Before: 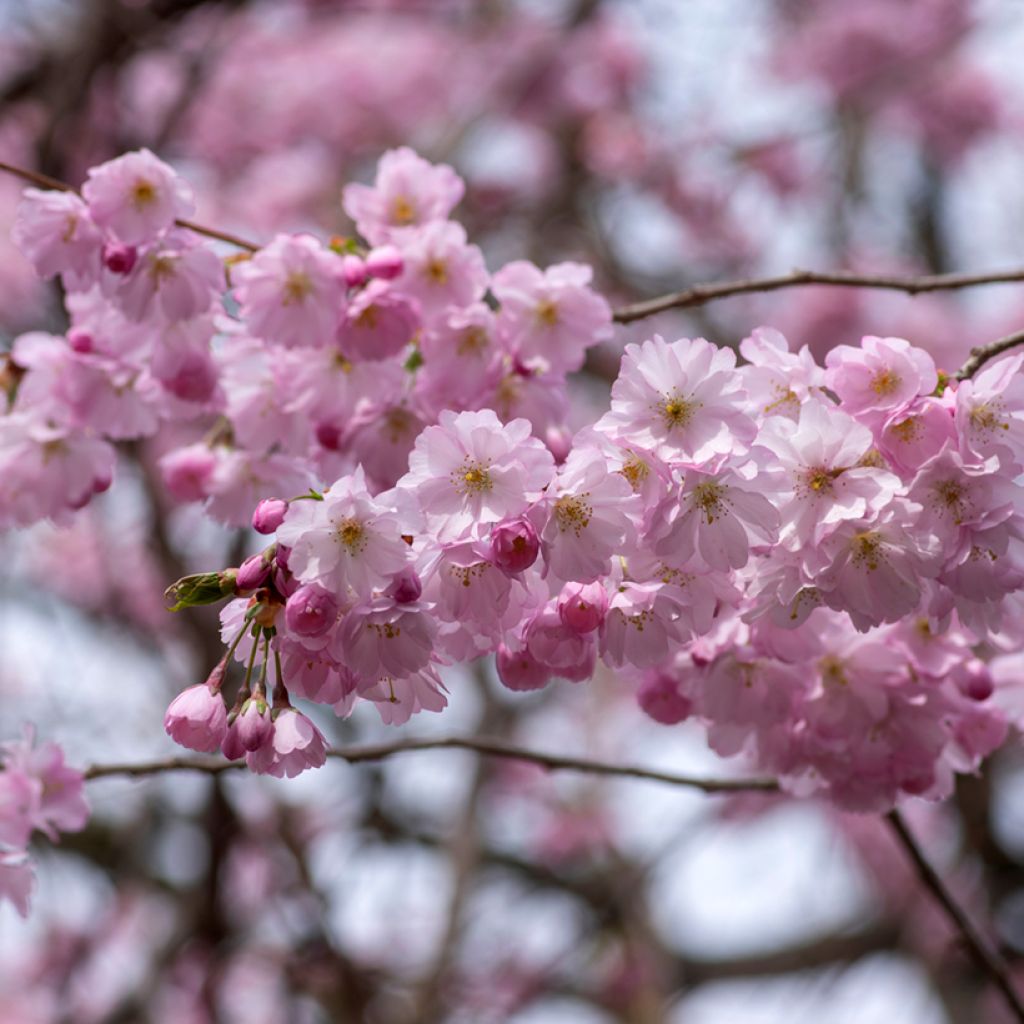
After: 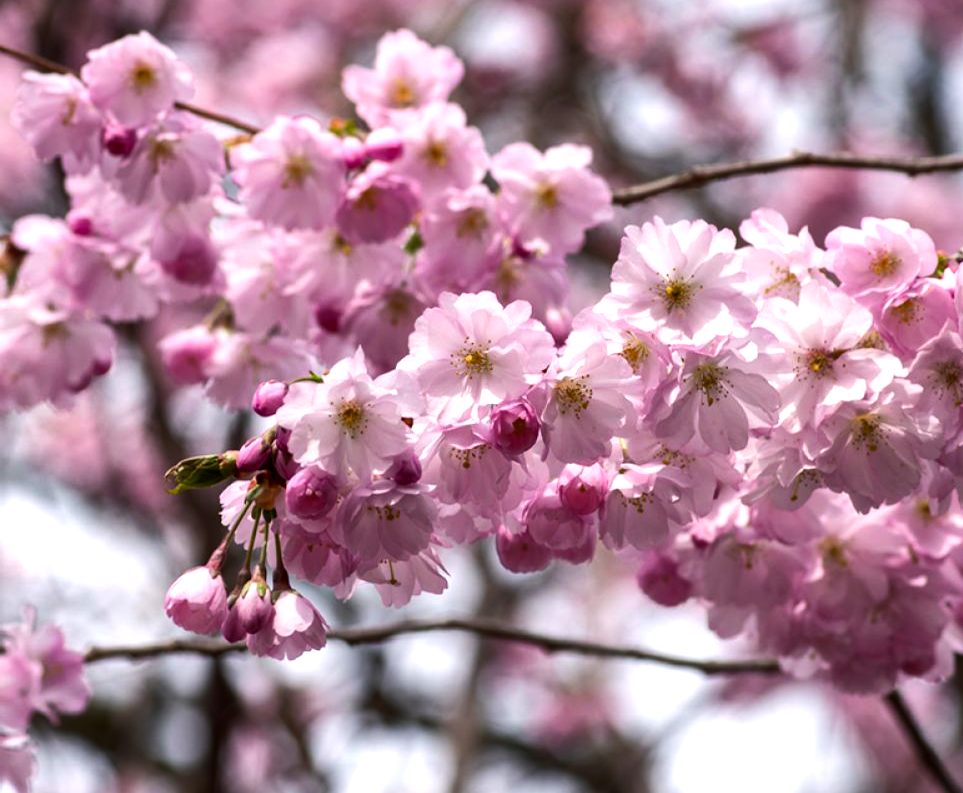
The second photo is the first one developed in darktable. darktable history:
color balance rgb: highlights gain › chroma 2.091%, highlights gain › hue 75.42°, perceptual saturation grading › global saturation -2%, perceptual saturation grading › highlights -6.92%, perceptual saturation grading › mid-tones 8.645%, perceptual saturation grading › shadows 4.778%, global vibrance 20%
crop and rotate: angle 0.093°, top 11.516%, right 5.708%, bottom 10.9%
tone equalizer: -8 EV -0.732 EV, -7 EV -0.72 EV, -6 EV -0.625 EV, -5 EV -0.367 EV, -3 EV 0.399 EV, -2 EV 0.6 EV, -1 EV 0.688 EV, +0 EV 0.734 EV, edges refinement/feathering 500, mask exposure compensation -1.57 EV, preserve details no
shadows and highlights: radius 132.36, soften with gaussian
